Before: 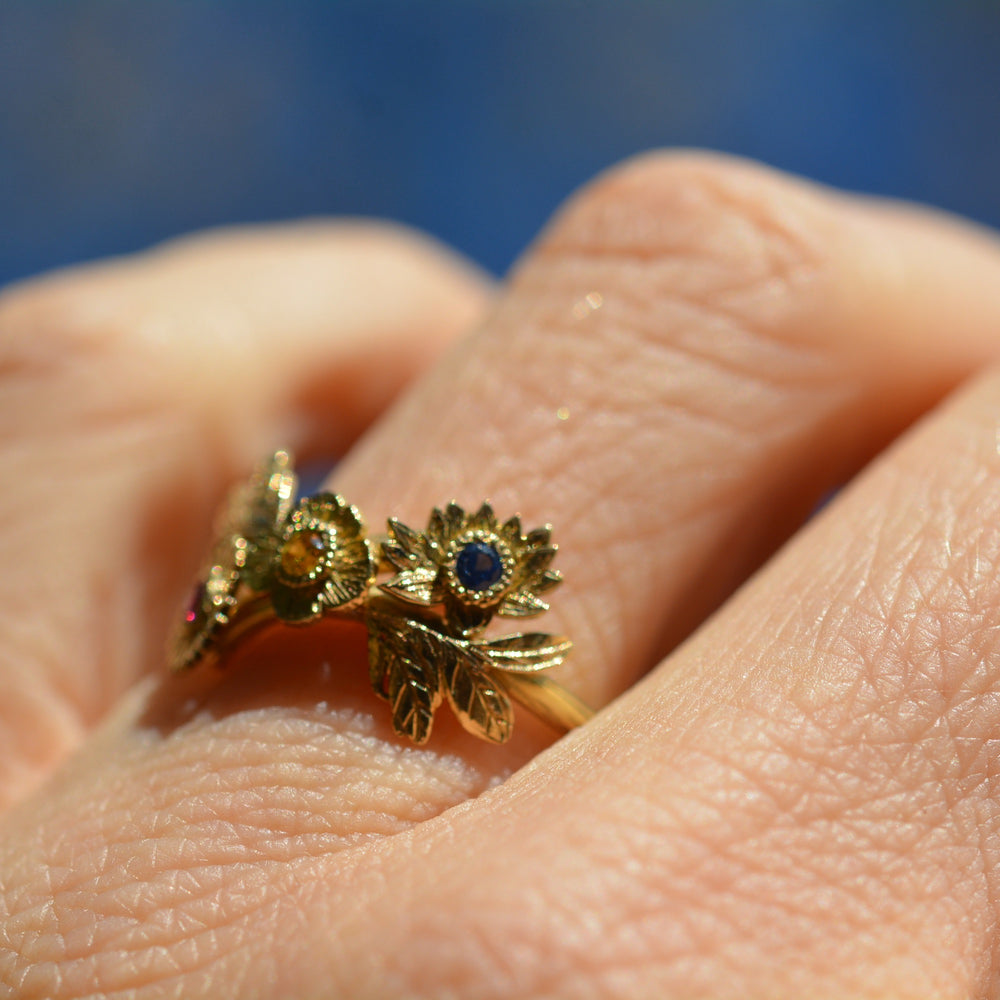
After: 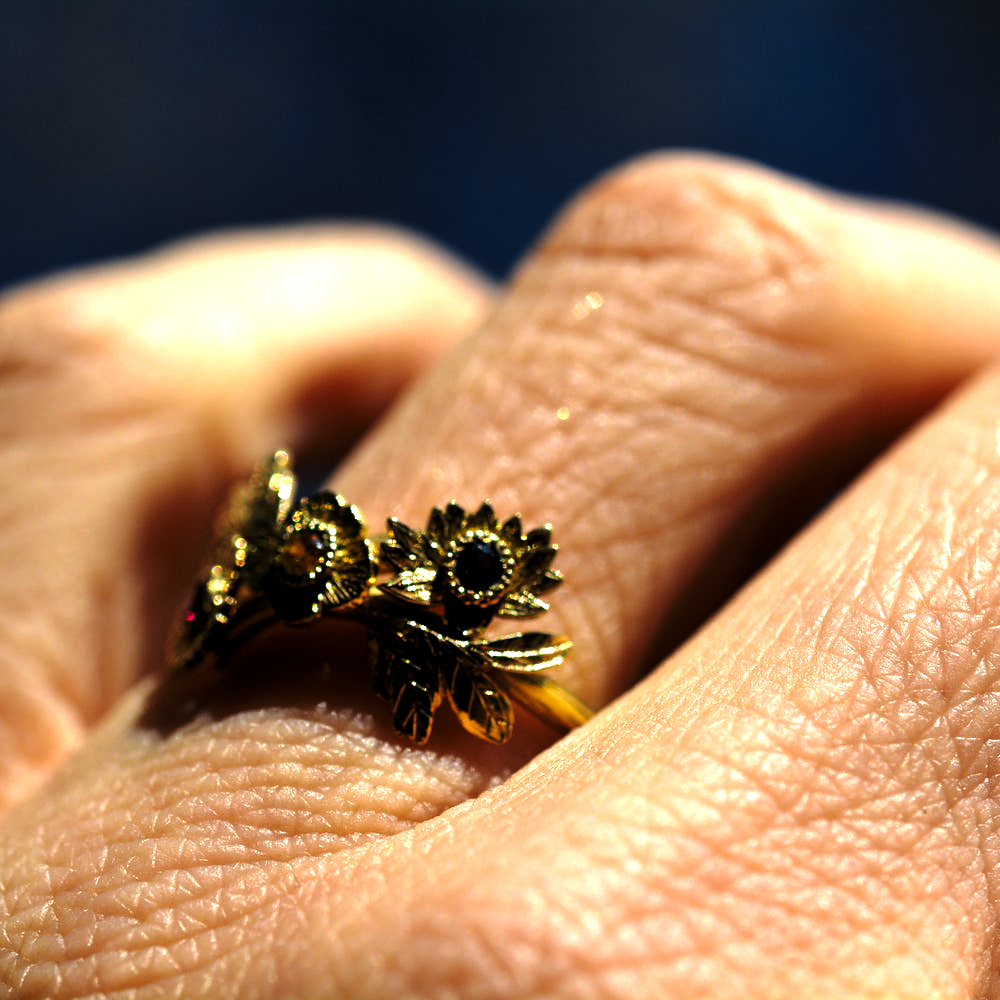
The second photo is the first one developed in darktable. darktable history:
levels: levels [0.044, 0.475, 0.791]
tone curve: curves: ch0 [(0, 0) (0.003, 0.006) (0.011, 0.007) (0.025, 0.01) (0.044, 0.015) (0.069, 0.023) (0.1, 0.031) (0.136, 0.045) (0.177, 0.066) (0.224, 0.098) (0.277, 0.139) (0.335, 0.194) (0.399, 0.254) (0.468, 0.346) (0.543, 0.45) (0.623, 0.56) (0.709, 0.667) (0.801, 0.78) (0.898, 0.891) (1, 1)], preserve colors none
